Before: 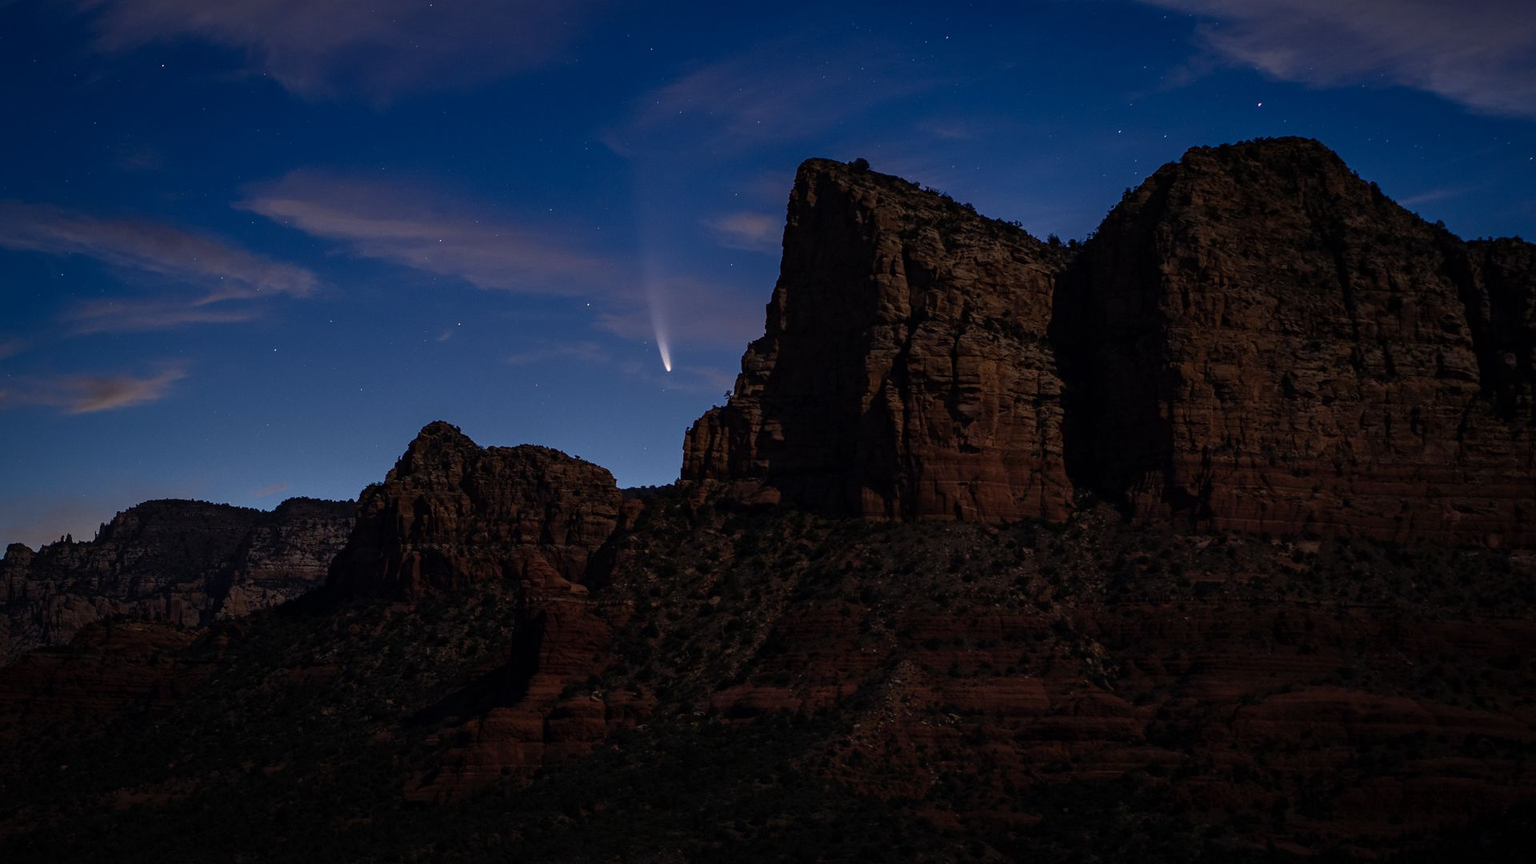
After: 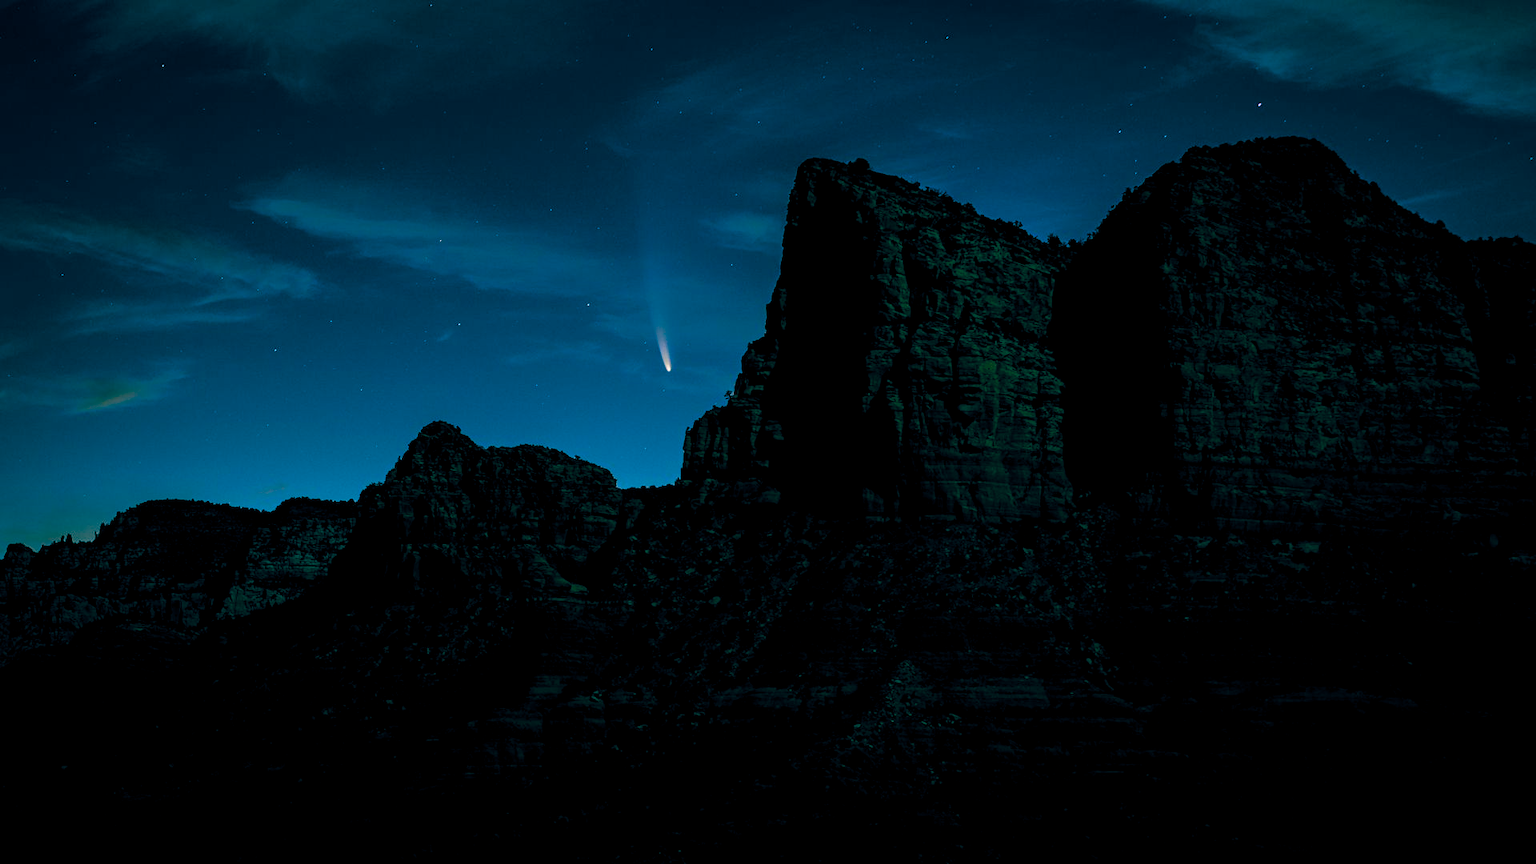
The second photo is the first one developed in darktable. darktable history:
color balance rgb: highlights gain › chroma 2.034%, highlights gain › hue 64.85°, global offset › luminance -0.543%, global offset › chroma 0.902%, global offset › hue 176.17°, perceptual saturation grading › global saturation 29.675%, global vibrance 50.847%
color correction: highlights a* -4.56, highlights b* 5.03, saturation 0.94
